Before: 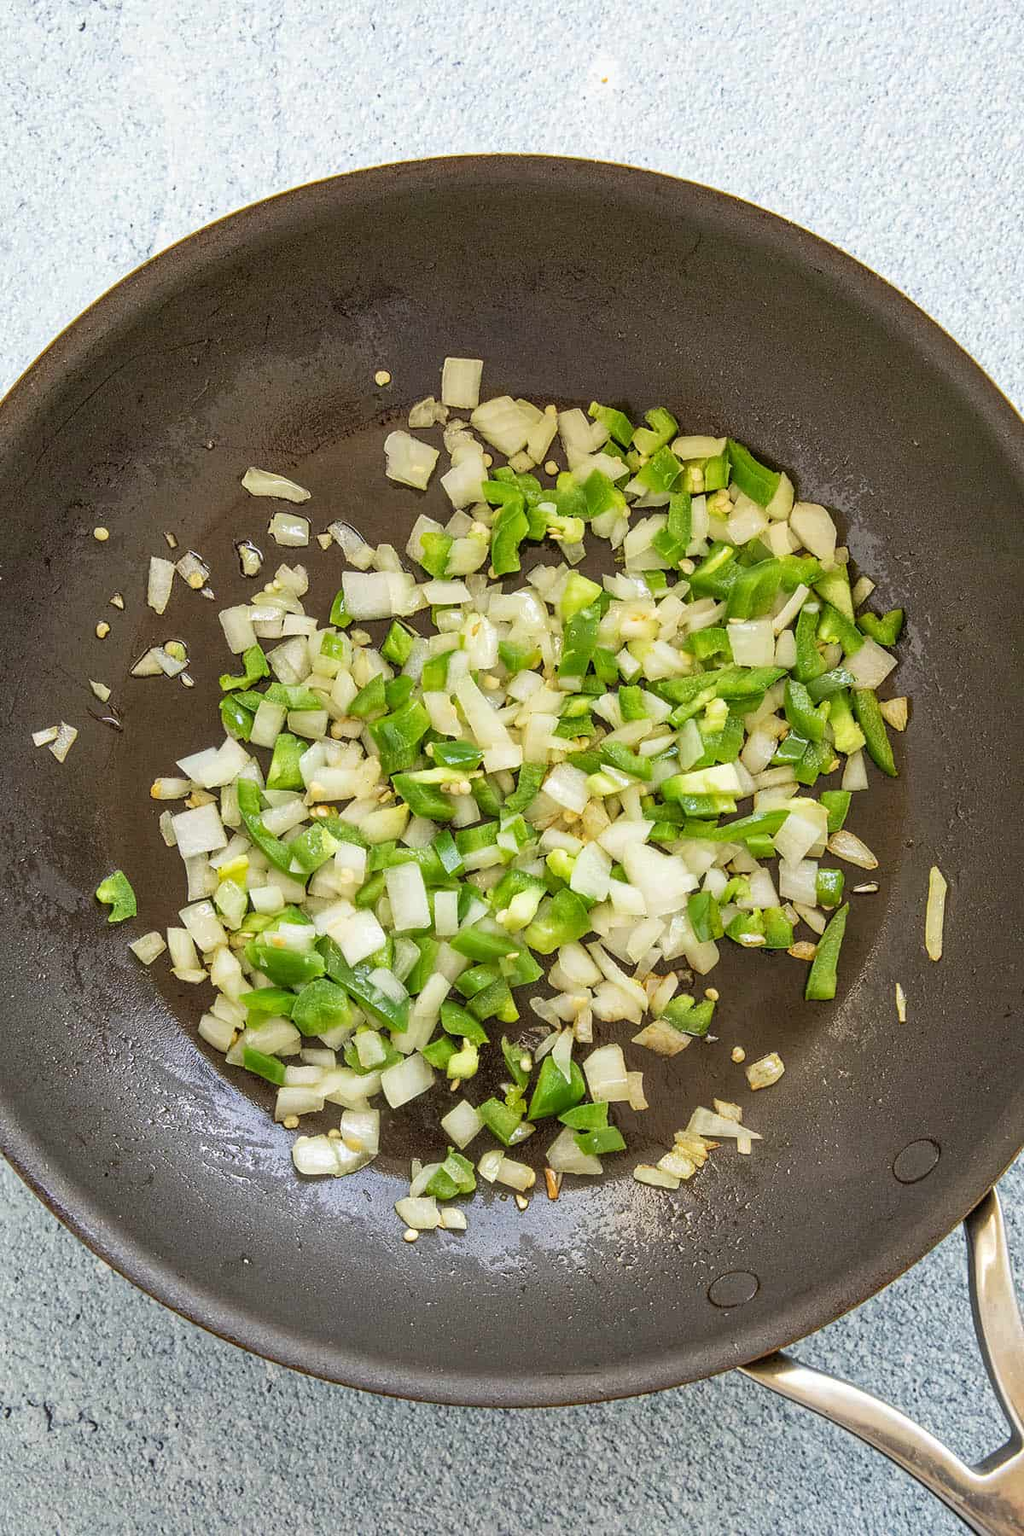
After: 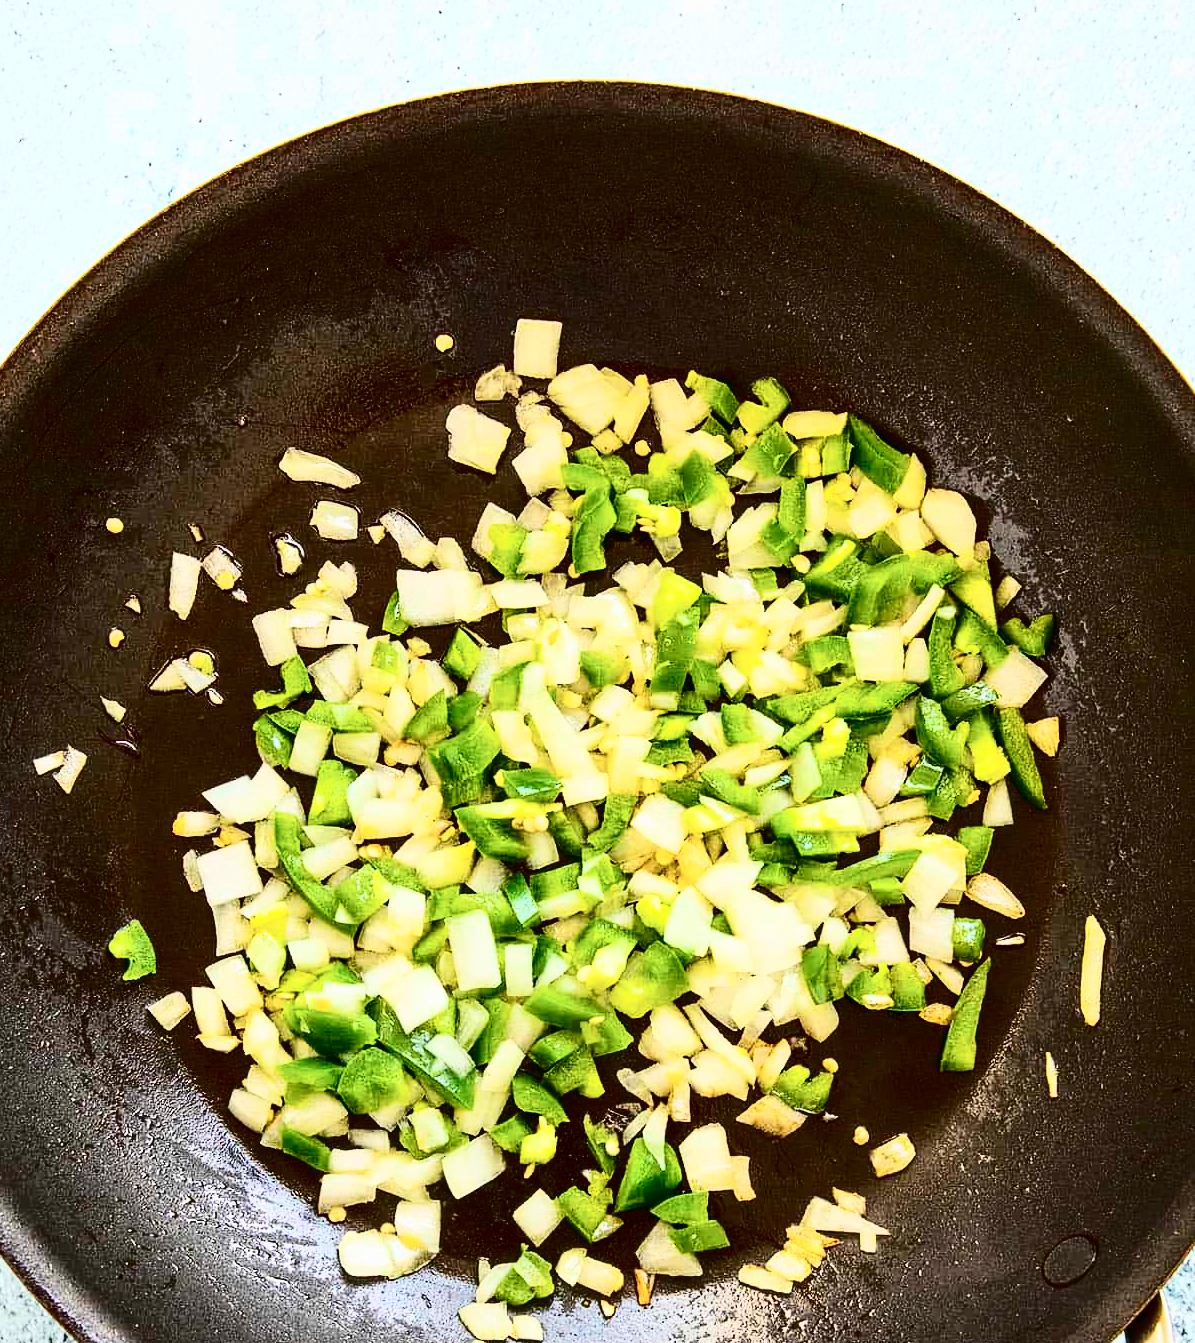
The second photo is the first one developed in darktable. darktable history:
color balance rgb: linear chroma grading › shadows -30.681%, linear chroma grading › global chroma 34.421%, perceptual saturation grading › global saturation 19.496%, contrast -10.433%
crop: left 0.383%, top 5.563%, bottom 19.816%
tone curve: curves: ch0 [(0, 0) (0.003, 0.01) (0.011, 0.012) (0.025, 0.012) (0.044, 0.017) (0.069, 0.021) (0.1, 0.025) (0.136, 0.03) (0.177, 0.037) (0.224, 0.052) (0.277, 0.092) (0.335, 0.16) (0.399, 0.3) (0.468, 0.463) (0.543, 0.639) (0.623, 0.796) (0.709, 0.904) (0.801, 0.962) (0.898, 0.988) (1, 1)], color space Lab, independent channels, preserve colors none
contrast brightness saturation: contrast 0.111, saturation -0.157
